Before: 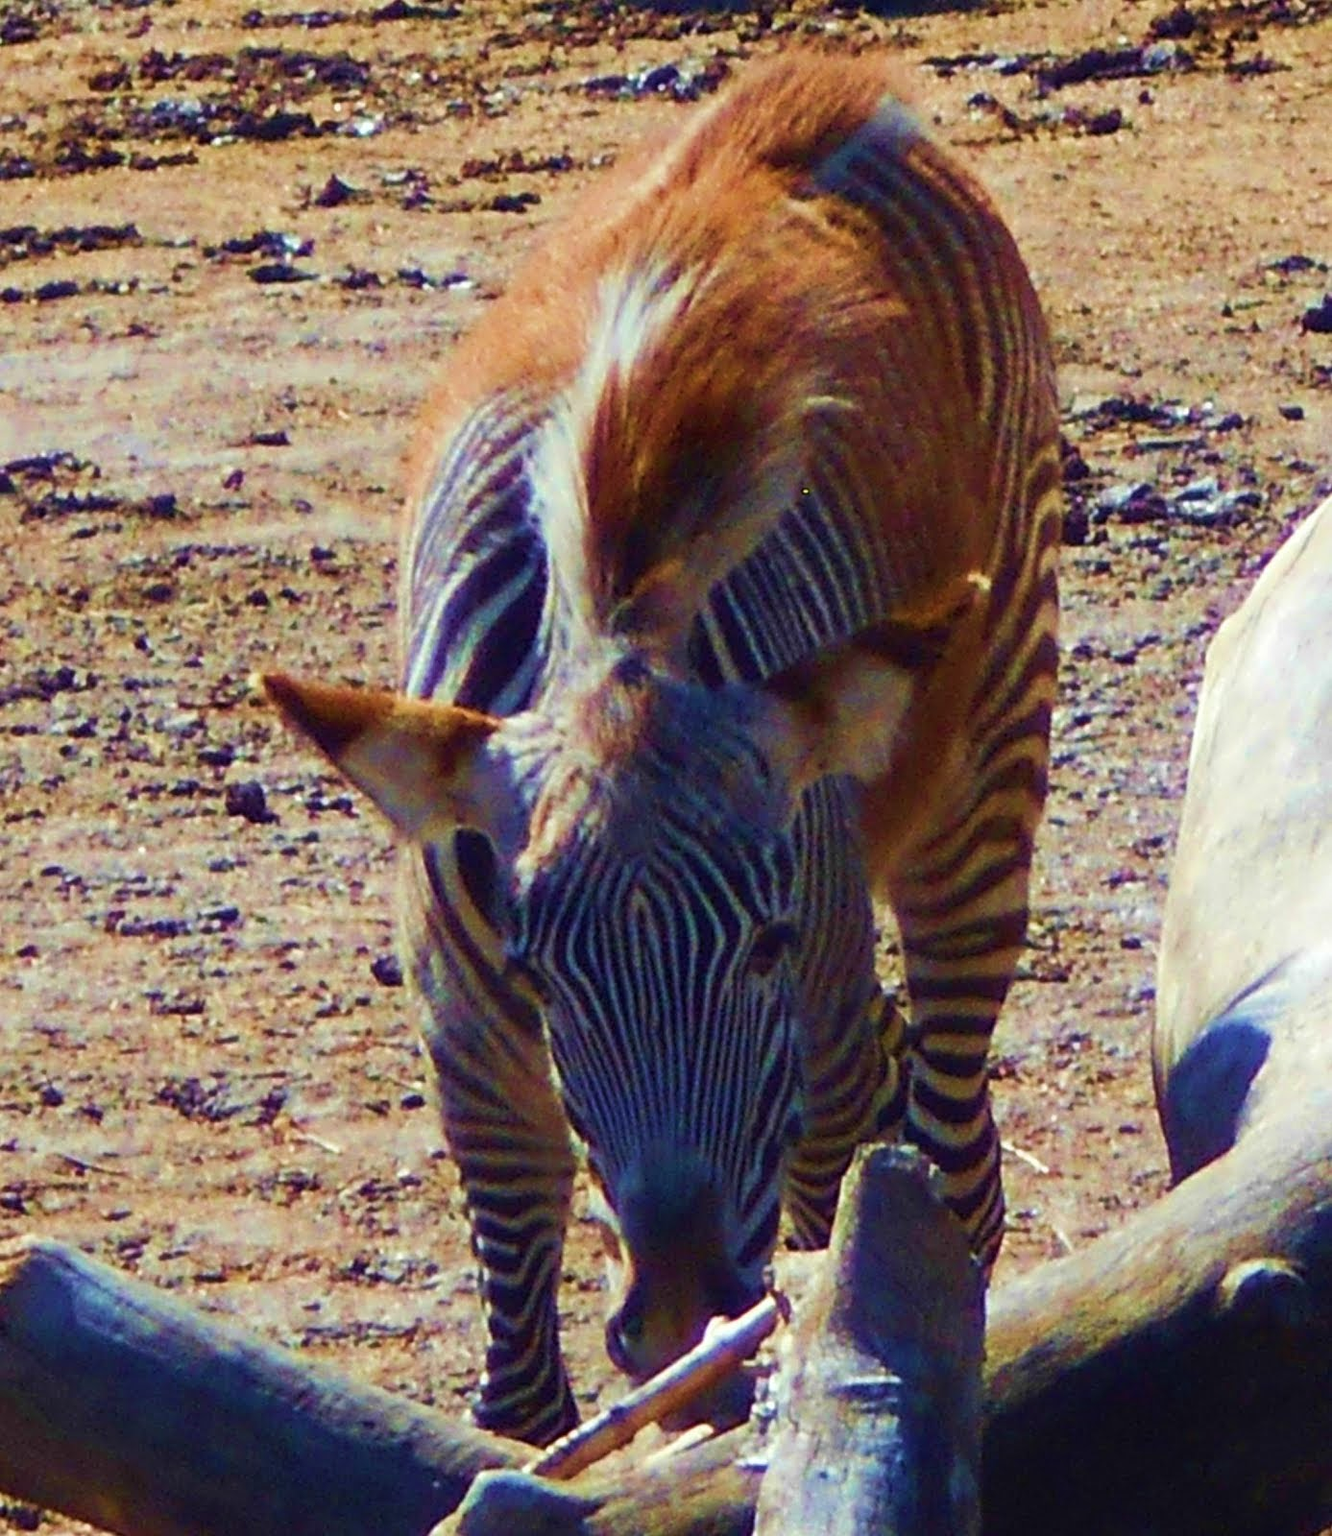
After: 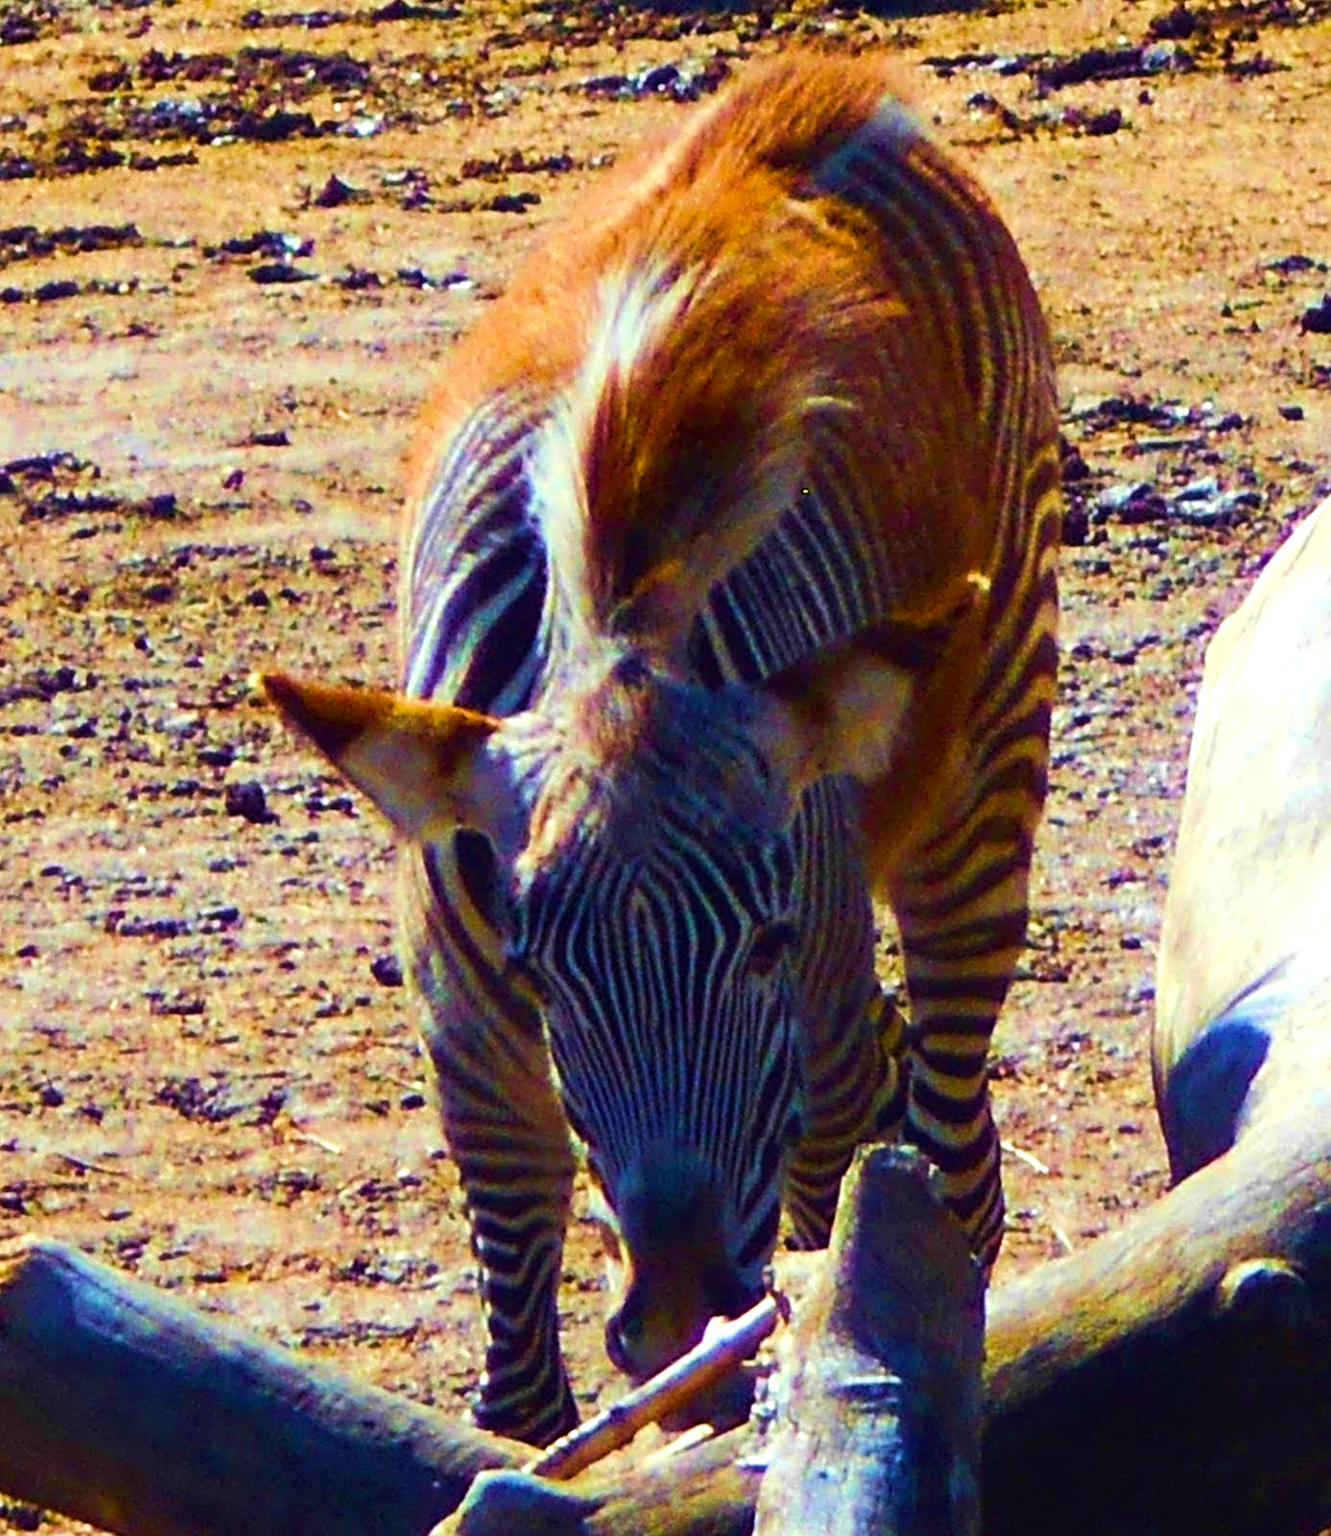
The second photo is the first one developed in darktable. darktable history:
color balance rgb: perceptual saturation grading › global saturation 25.338%, global vibrance 20%
tone equalizer: -8 EV -0.44 EV, -7 EV -0.427 EV, -6 EV -0.366 EV, -5 EV -0.22 EV, -3 EV 0.231 EV, -2 EV 0.361 EV, -1 EV 0.379 EV, +0 EV 0.421 EV, edges refinement/feathering 500, mask exposure compensation -1.57 EV, preserve details no
